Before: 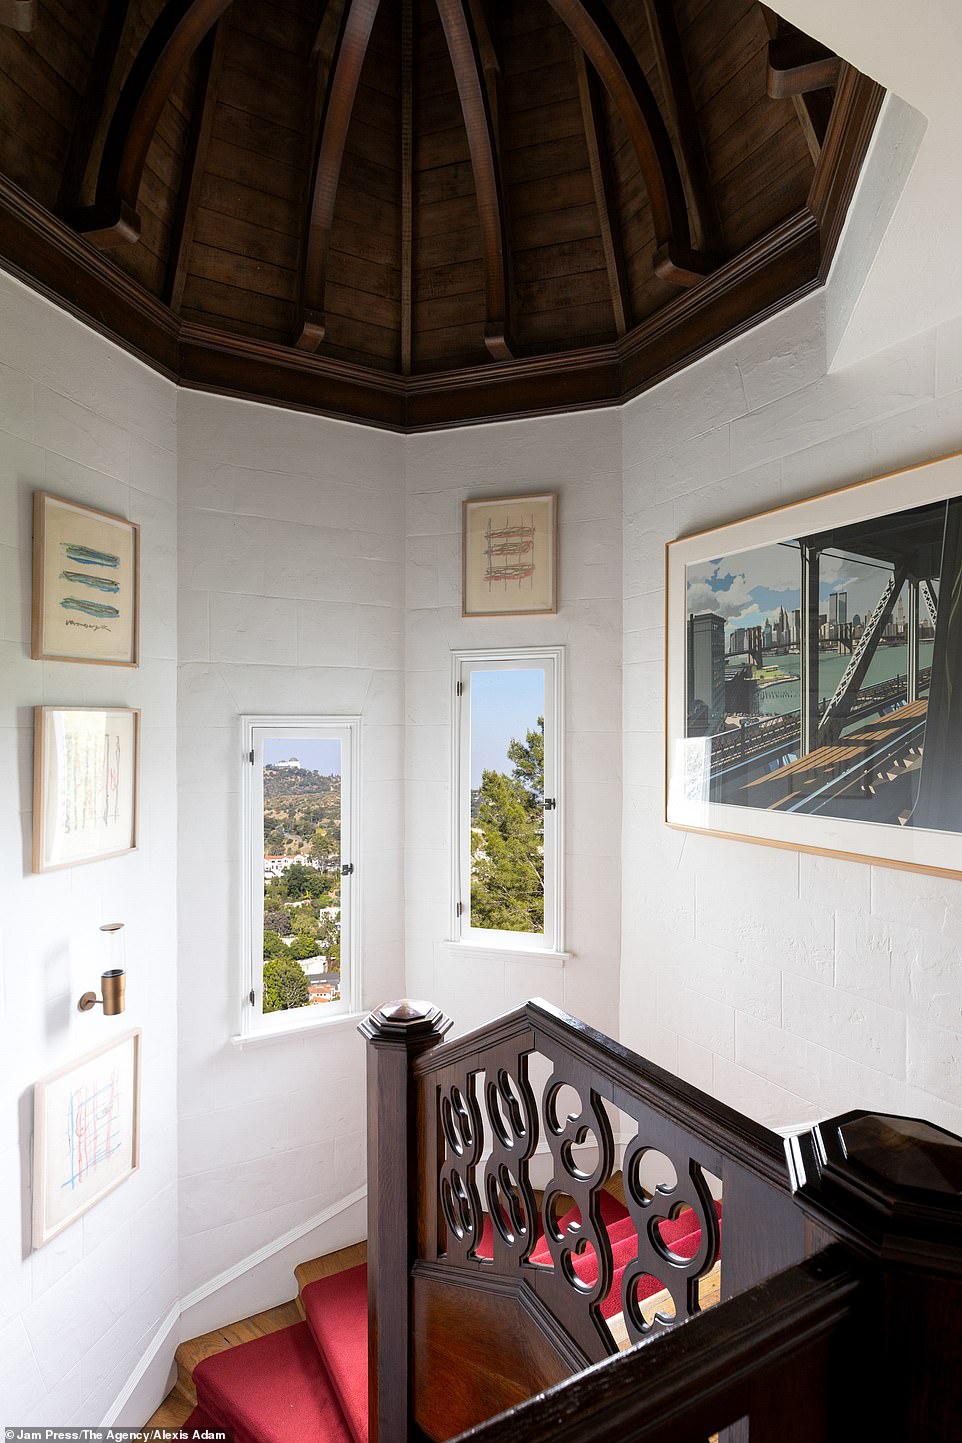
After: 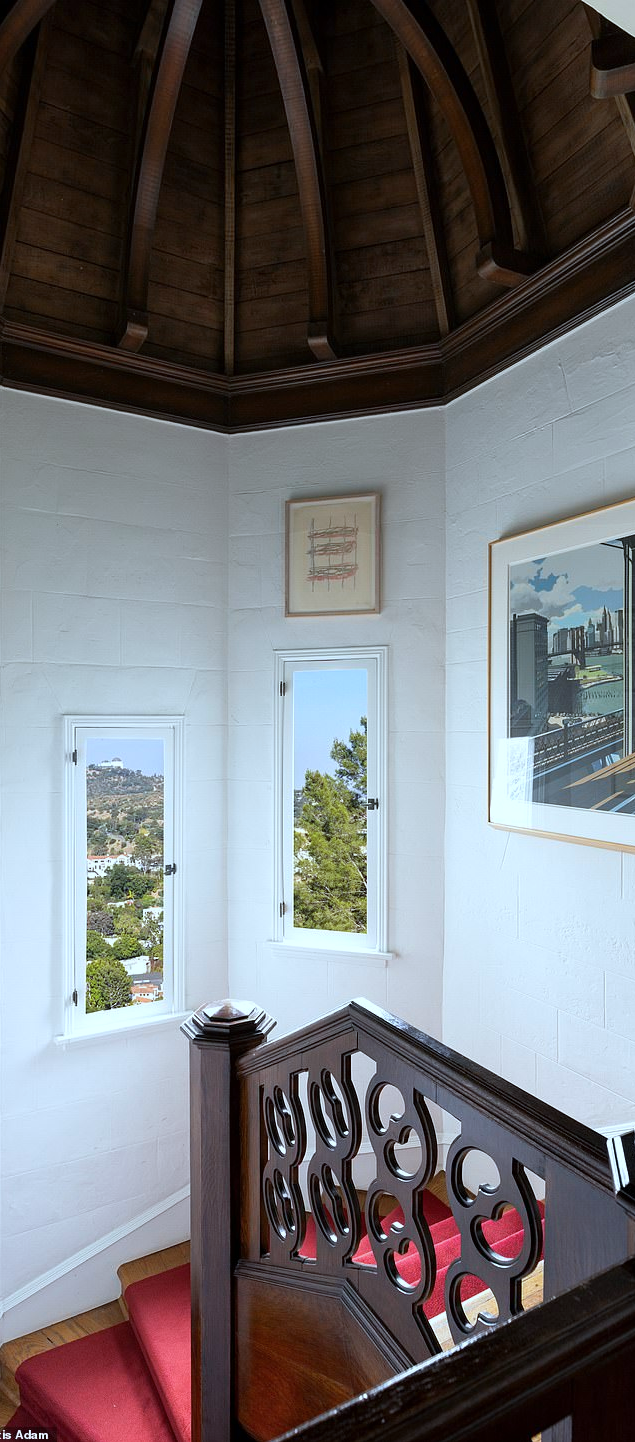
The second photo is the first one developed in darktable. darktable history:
color calibration: illuminant F (fluorescent), F source F9 (Cool White Deluxe 4150 K) – high CRI, x 0.374, y 0.373, temperature 4158.34 K
crop and rotate: left 18.442%, right 15.508%
